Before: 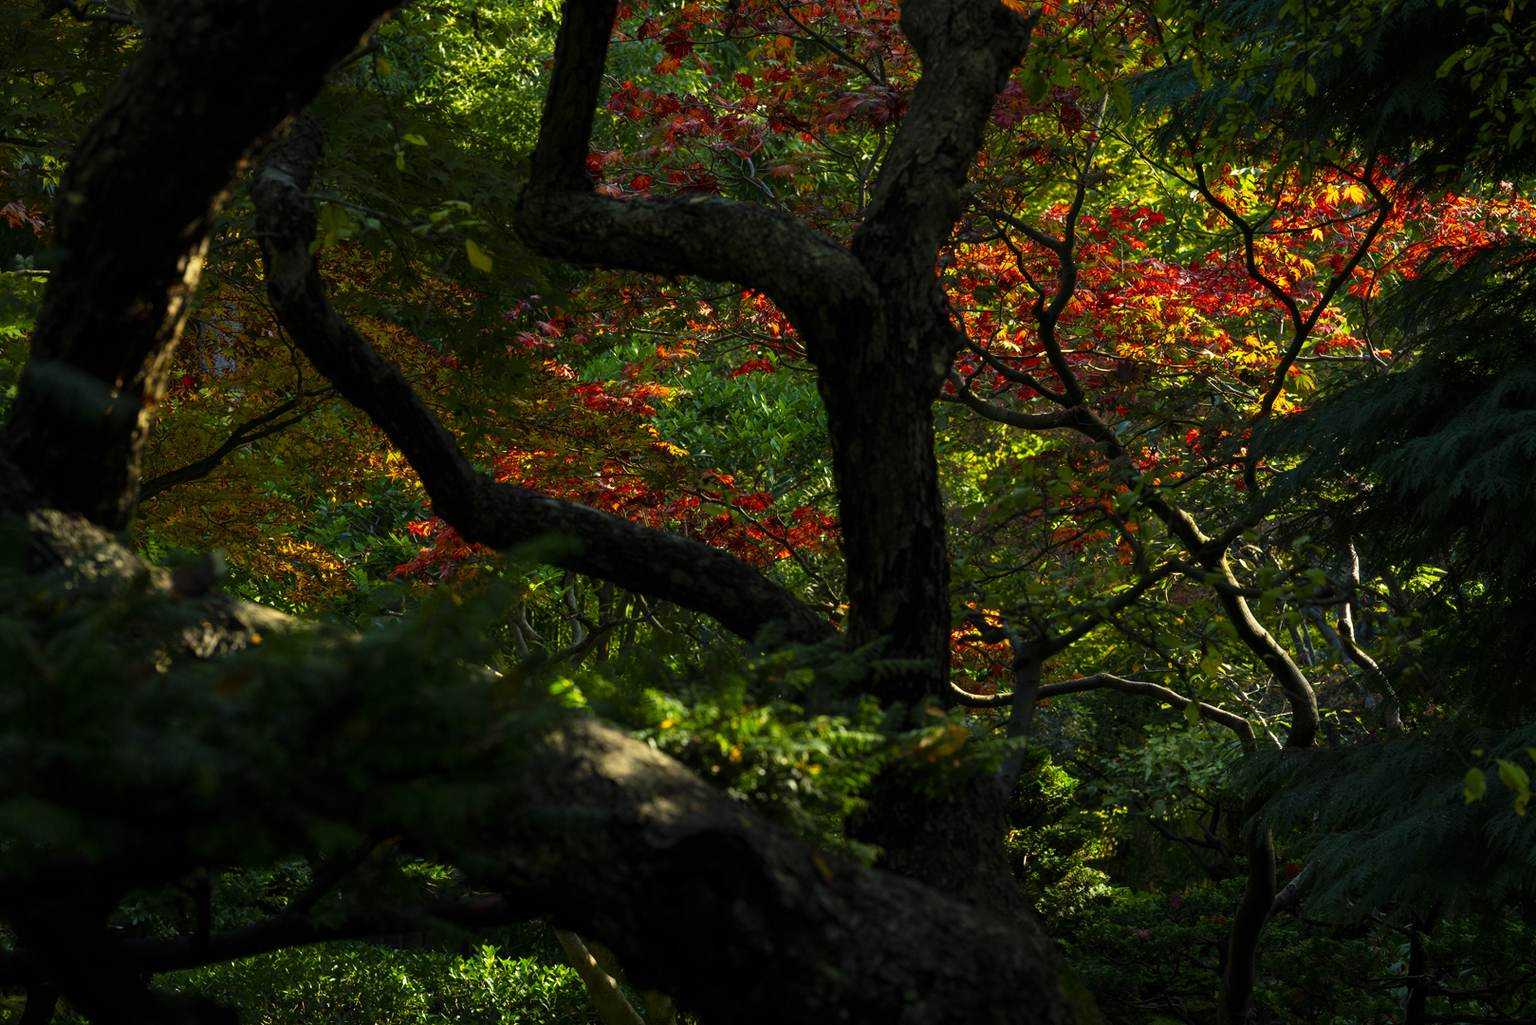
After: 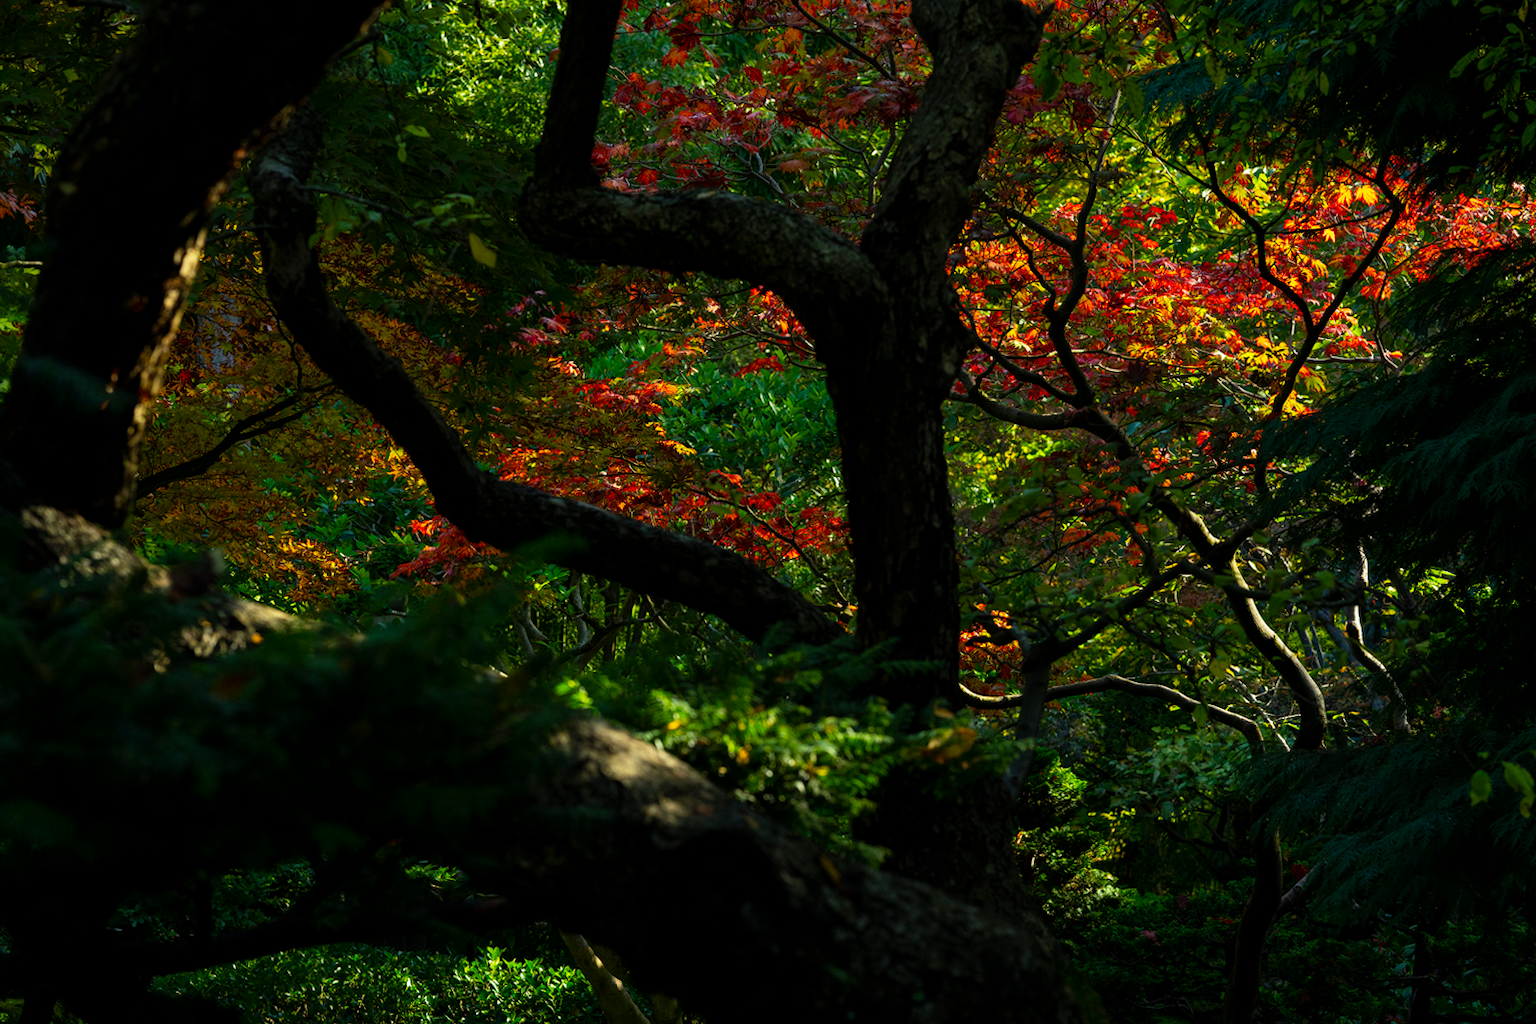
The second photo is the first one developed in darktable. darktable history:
white balance: red 0.982, blue 1.018
rotate and perspective: rotation 0.174°, lens shift (vertical) 0.013, lens shift (horizontal) 0.019, shear 0.001, automatic cropping original format, crop left 0.007, crop right 0.991, crop top 0.016, crop bottom 0.997
